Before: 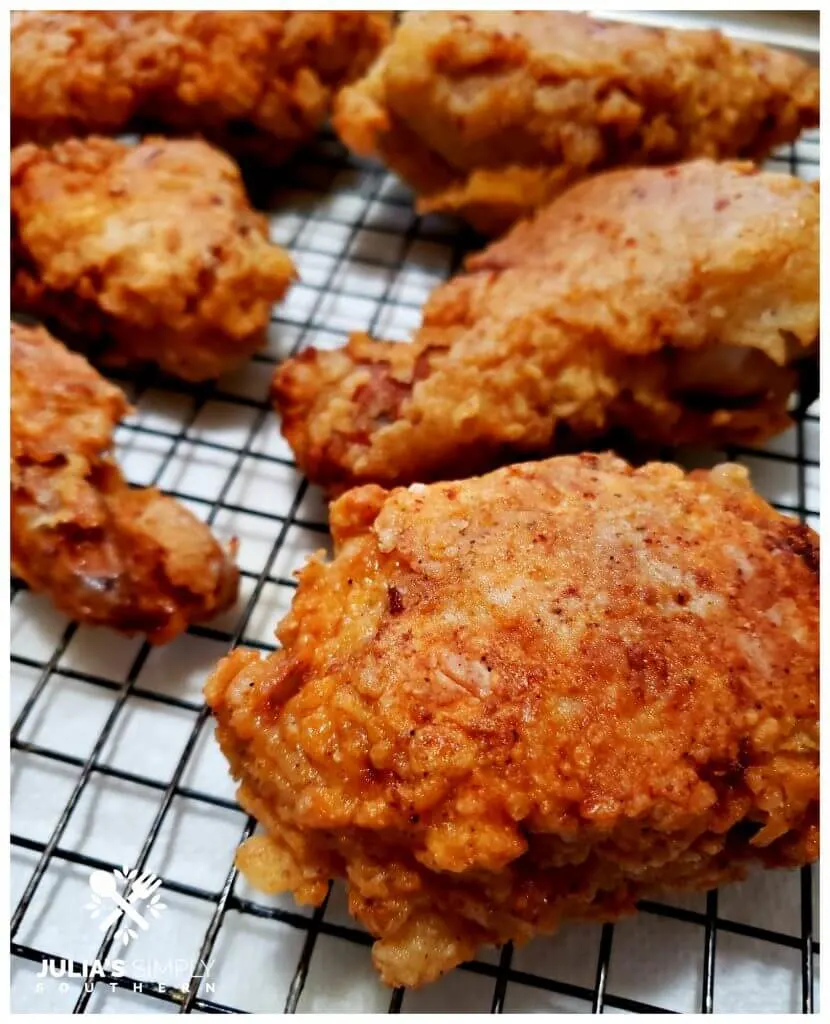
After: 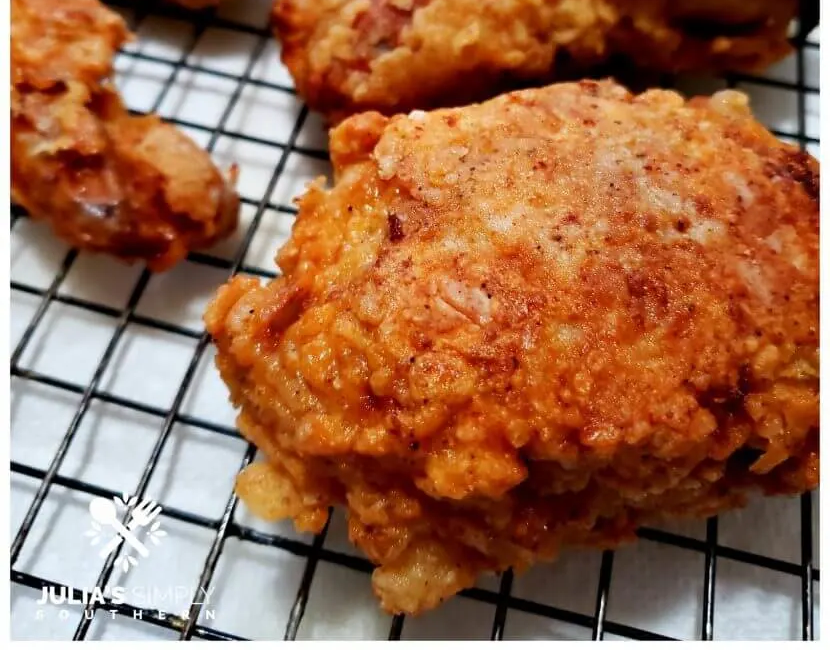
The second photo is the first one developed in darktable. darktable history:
crop and rotate: top 36.458%
